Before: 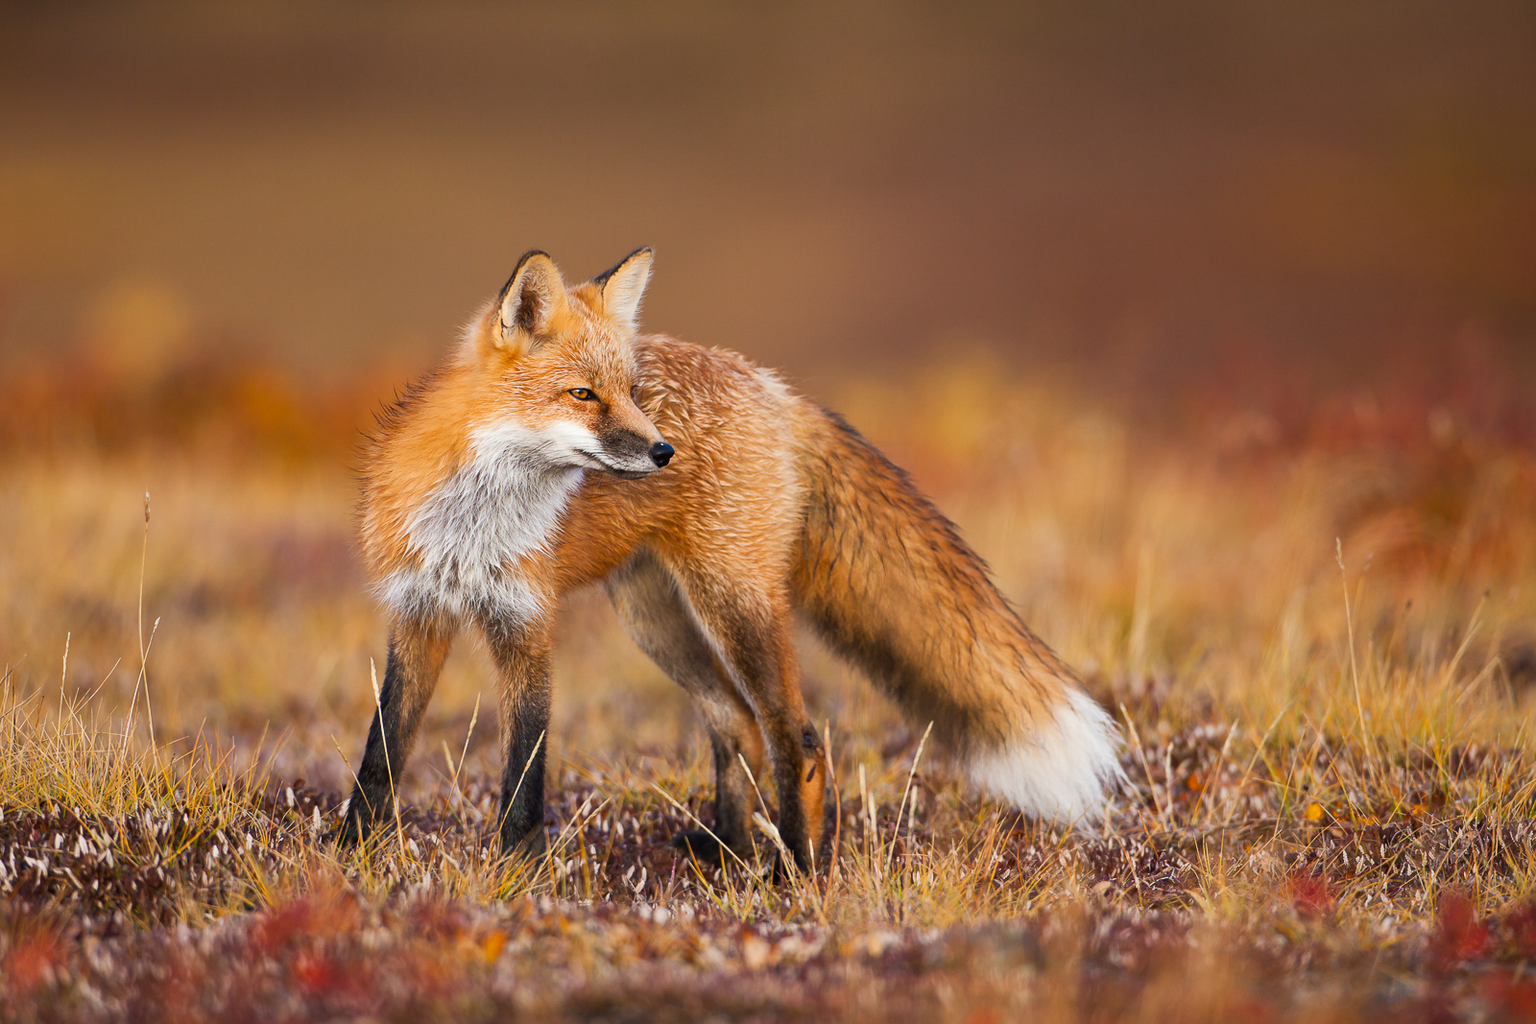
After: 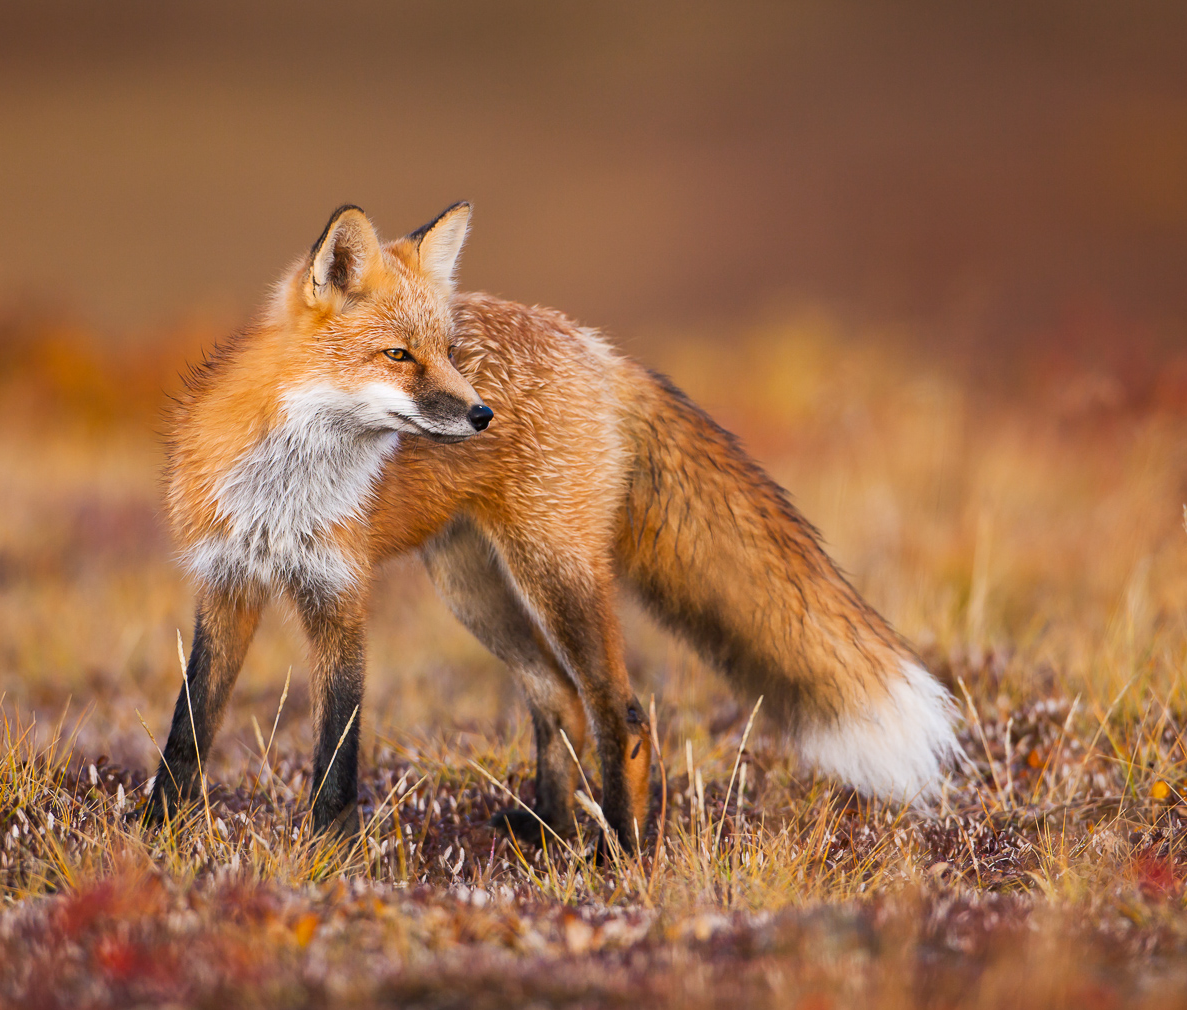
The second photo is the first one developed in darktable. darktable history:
white balance: red 1.004, blue 1.024
crop and rotate: left 13.15%, top 5.251%, right 12.609%
